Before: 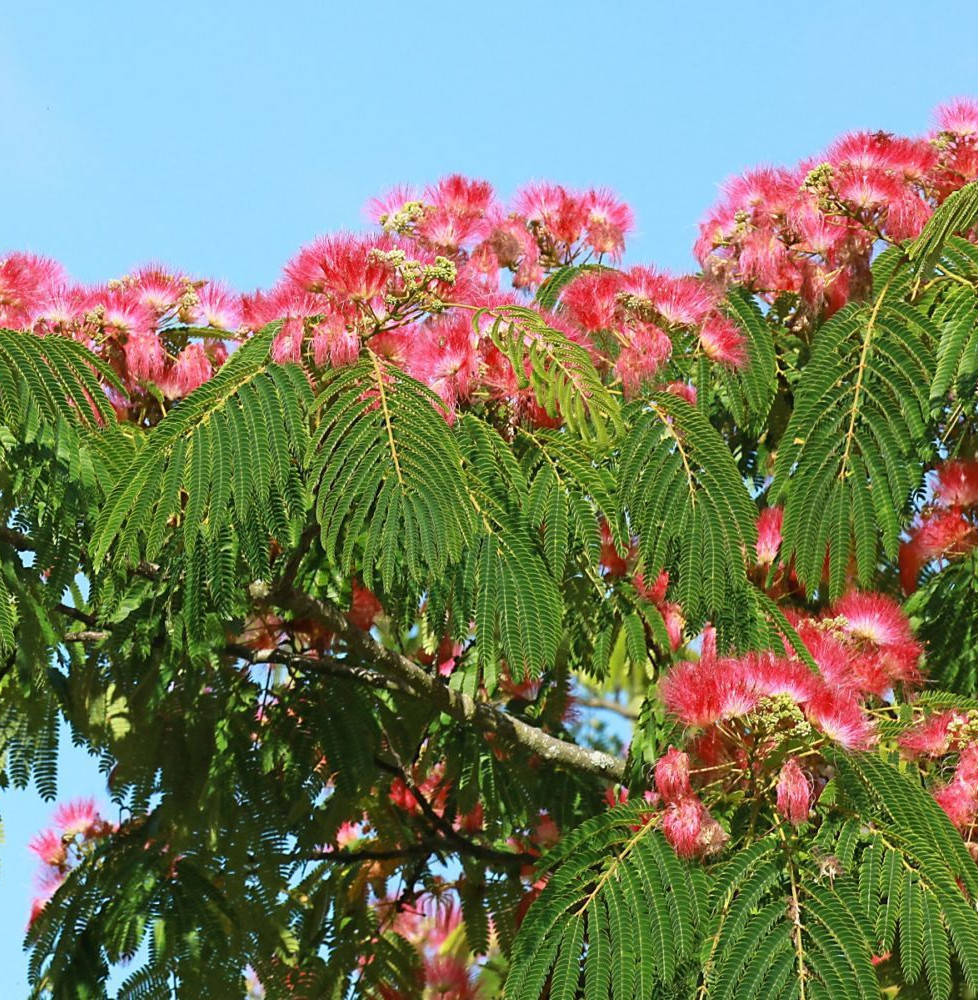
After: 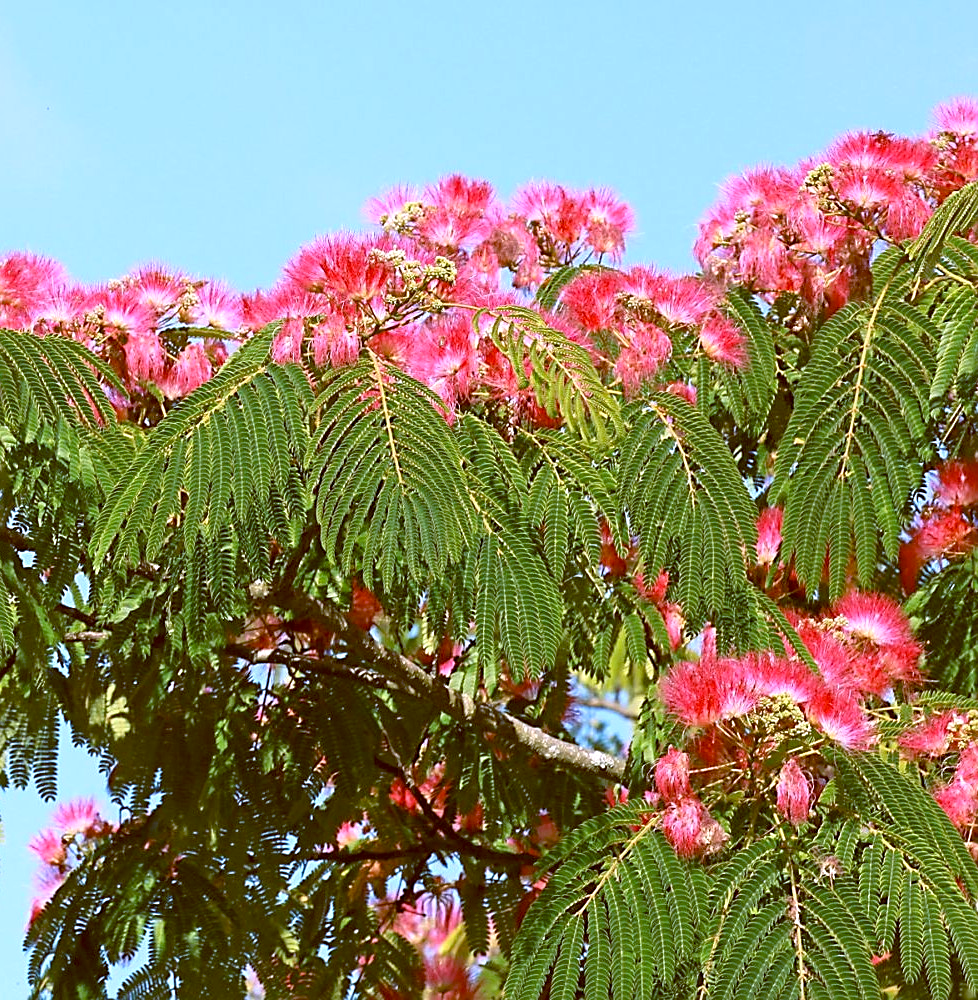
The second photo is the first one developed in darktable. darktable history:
exposure: exposure 0.161 EV, compensate highlight preservation false
color balance: lift [1, 1.015, 1.004, 0.985], gamma [1, 0.958, 0.971, 1.042], gain [1, 0.956, 0.977, 1.044]
white balance: red 1.066, blue 1.119
sharpen: on, module defaults
